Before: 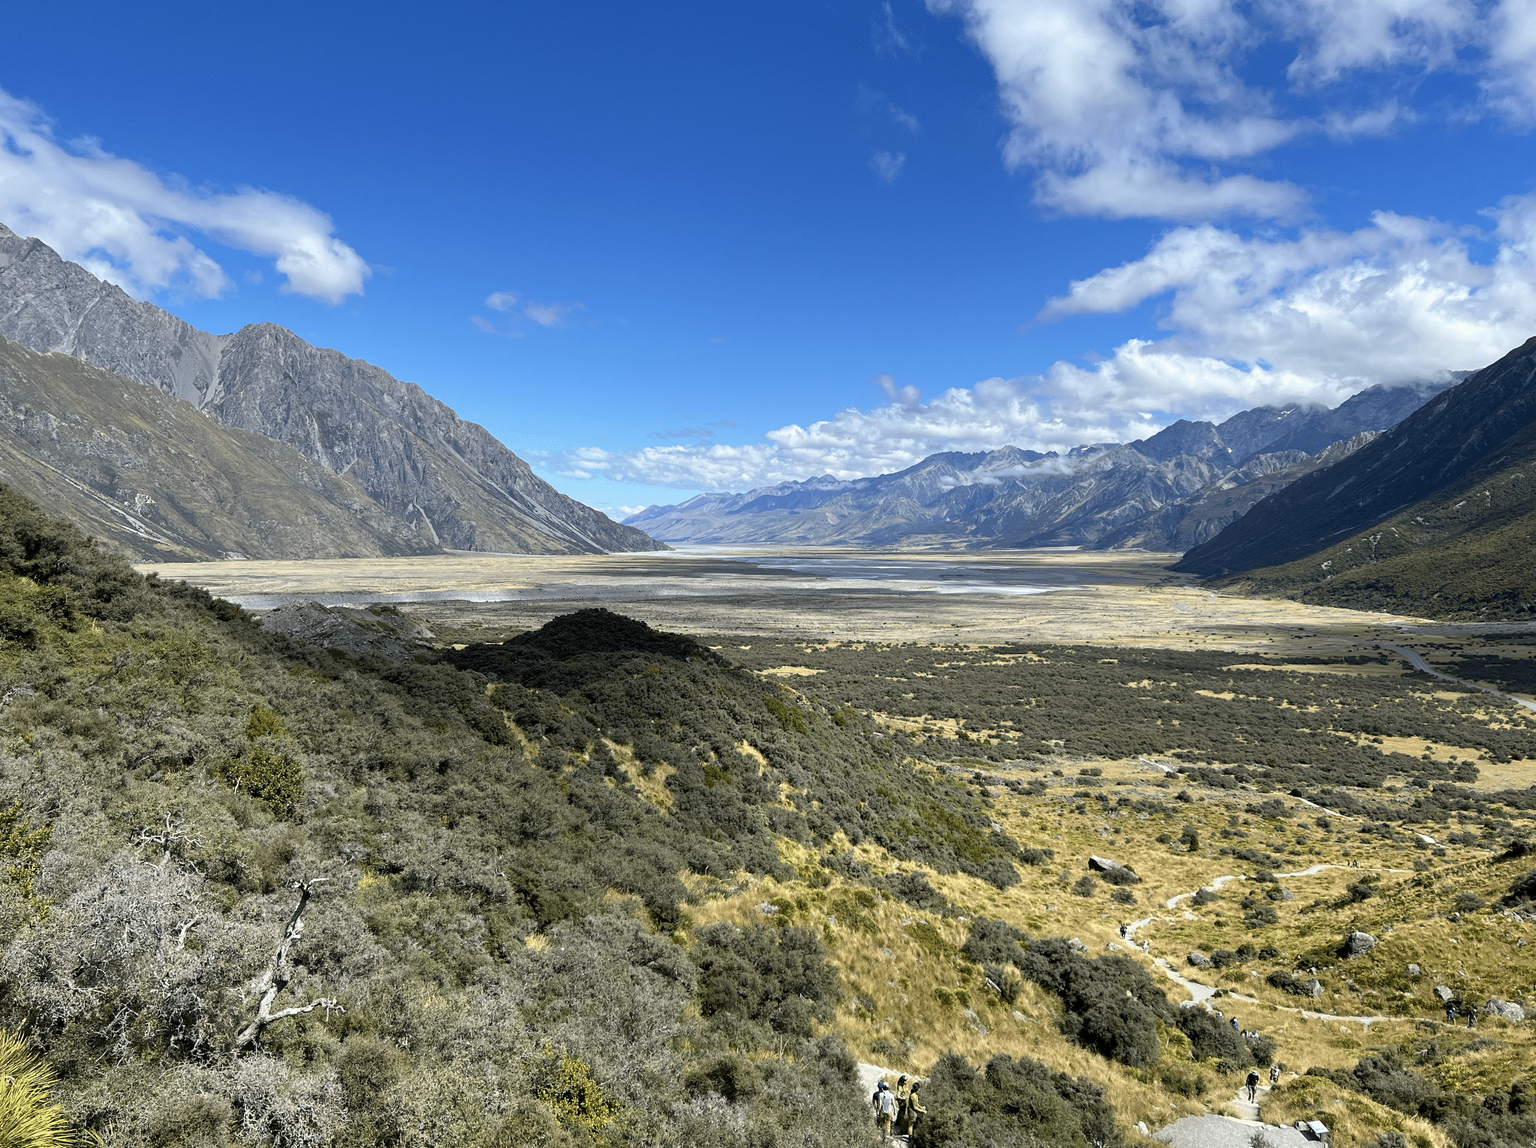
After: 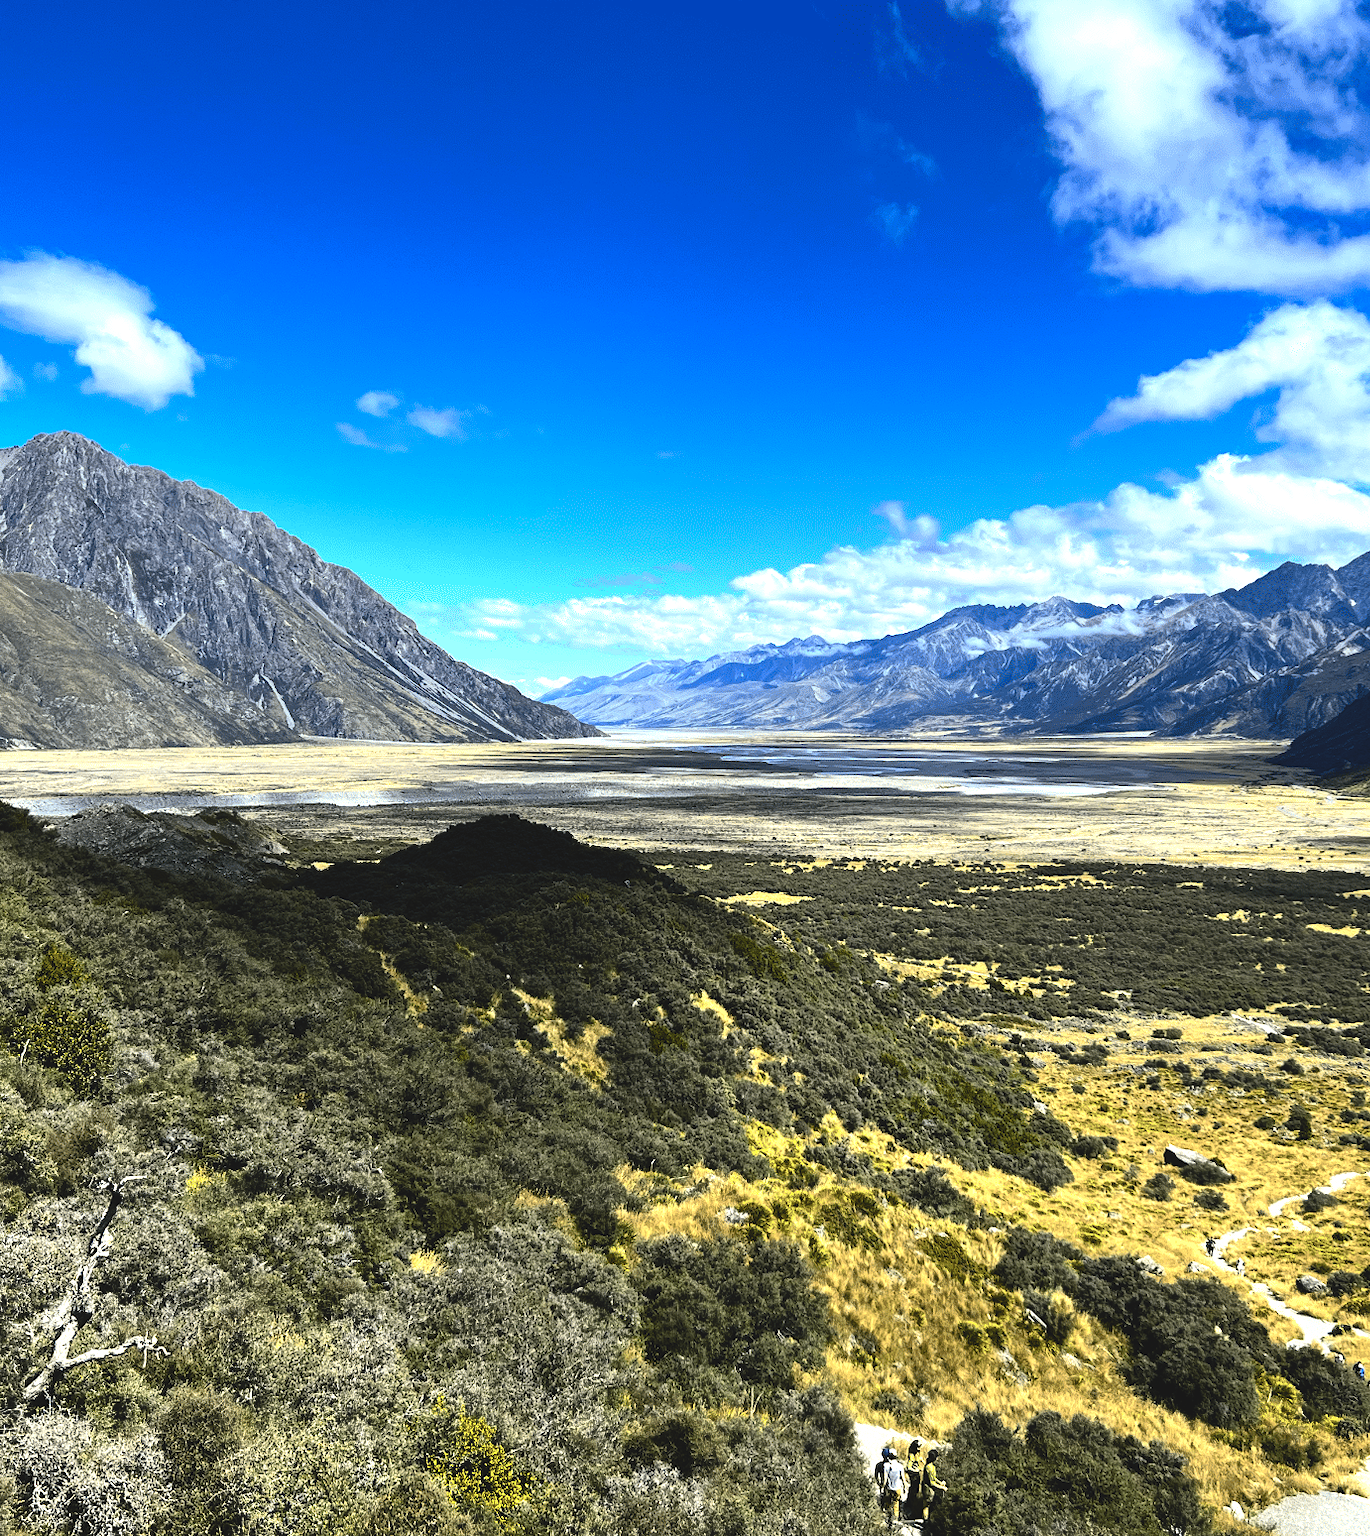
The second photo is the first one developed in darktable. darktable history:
contrast brightness saturation: contrast 0.21, brightness -0.11, saturation 0.21
exposure: exposure 0.64 EV, compensate highlight preservation false
rgb curve: curves: ch0 [(0, 0.186) (0.314, 0.284) (0.775, 0.708) (1, 1)], compensate middle gray true, preserve colors none
crop and rotate: left 14.292%, right 19.041%
